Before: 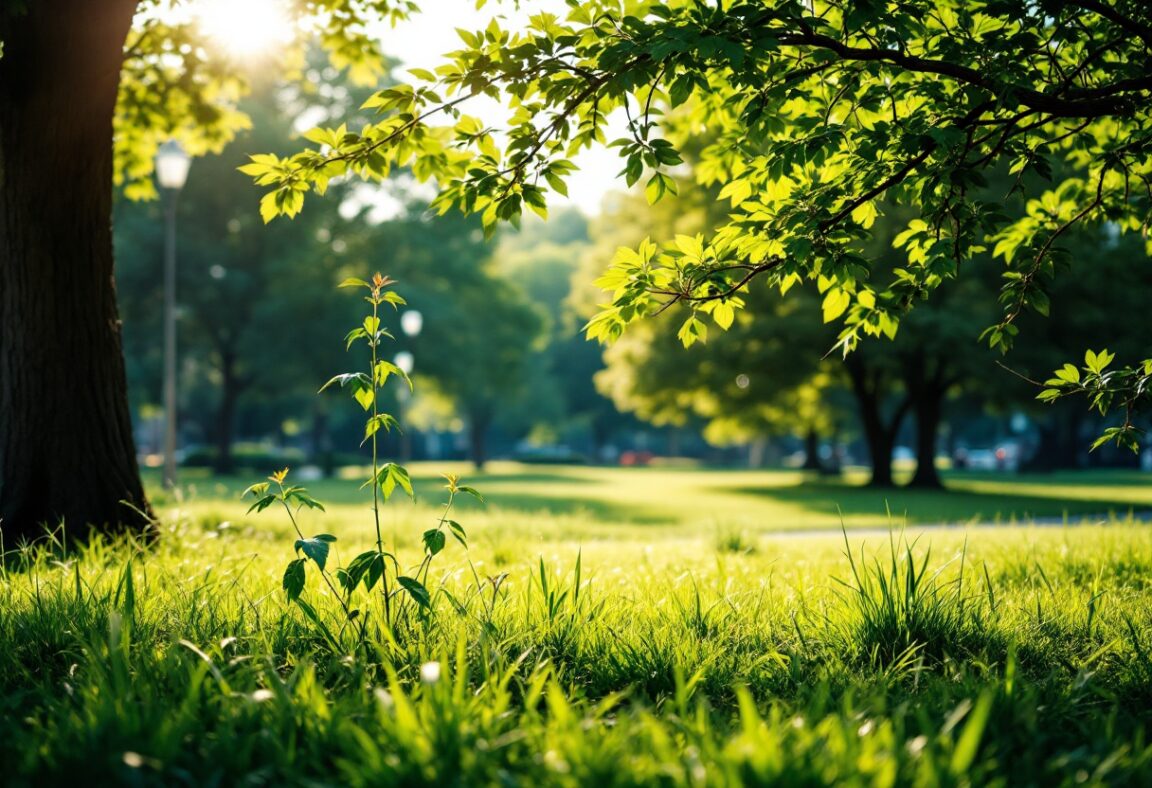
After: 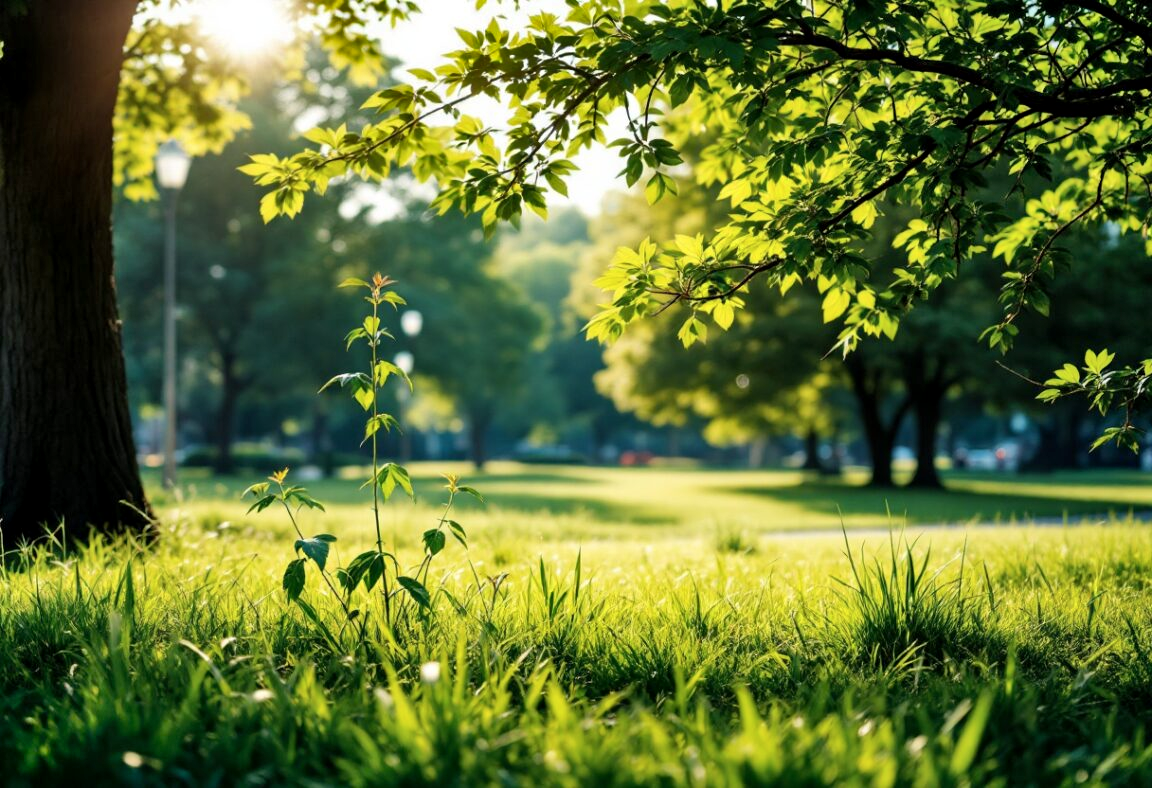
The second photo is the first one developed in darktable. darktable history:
shadows and highlights: soften with gaussian
exposure: black level correction 0.001, compensate highlight preservation false
contrast brightness saturation: saturation -0.05
